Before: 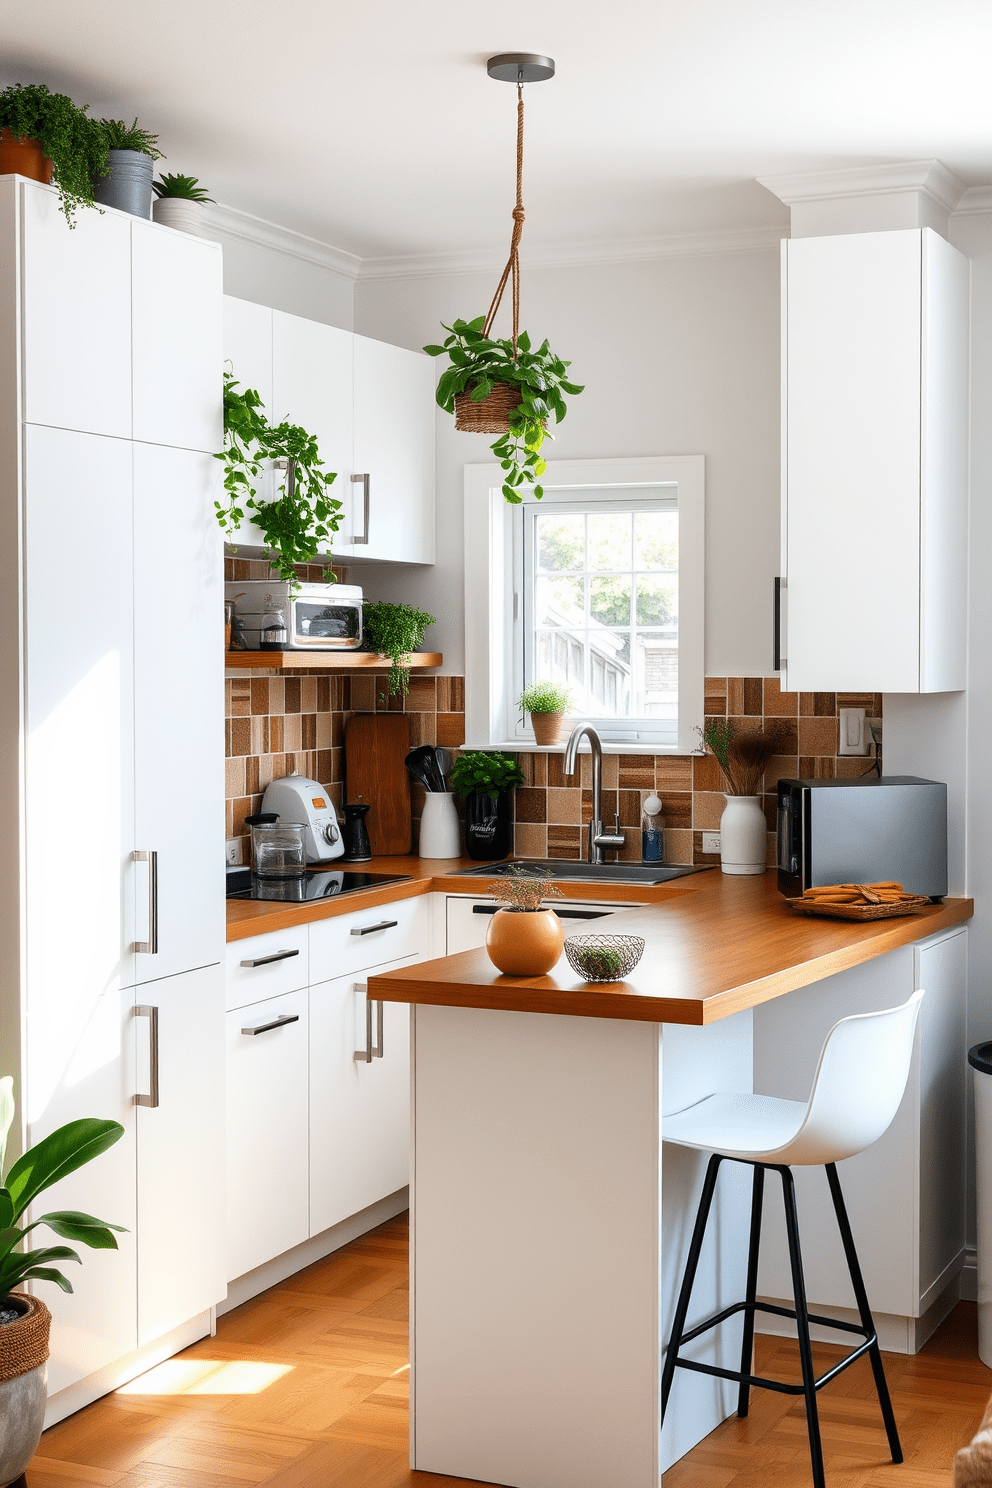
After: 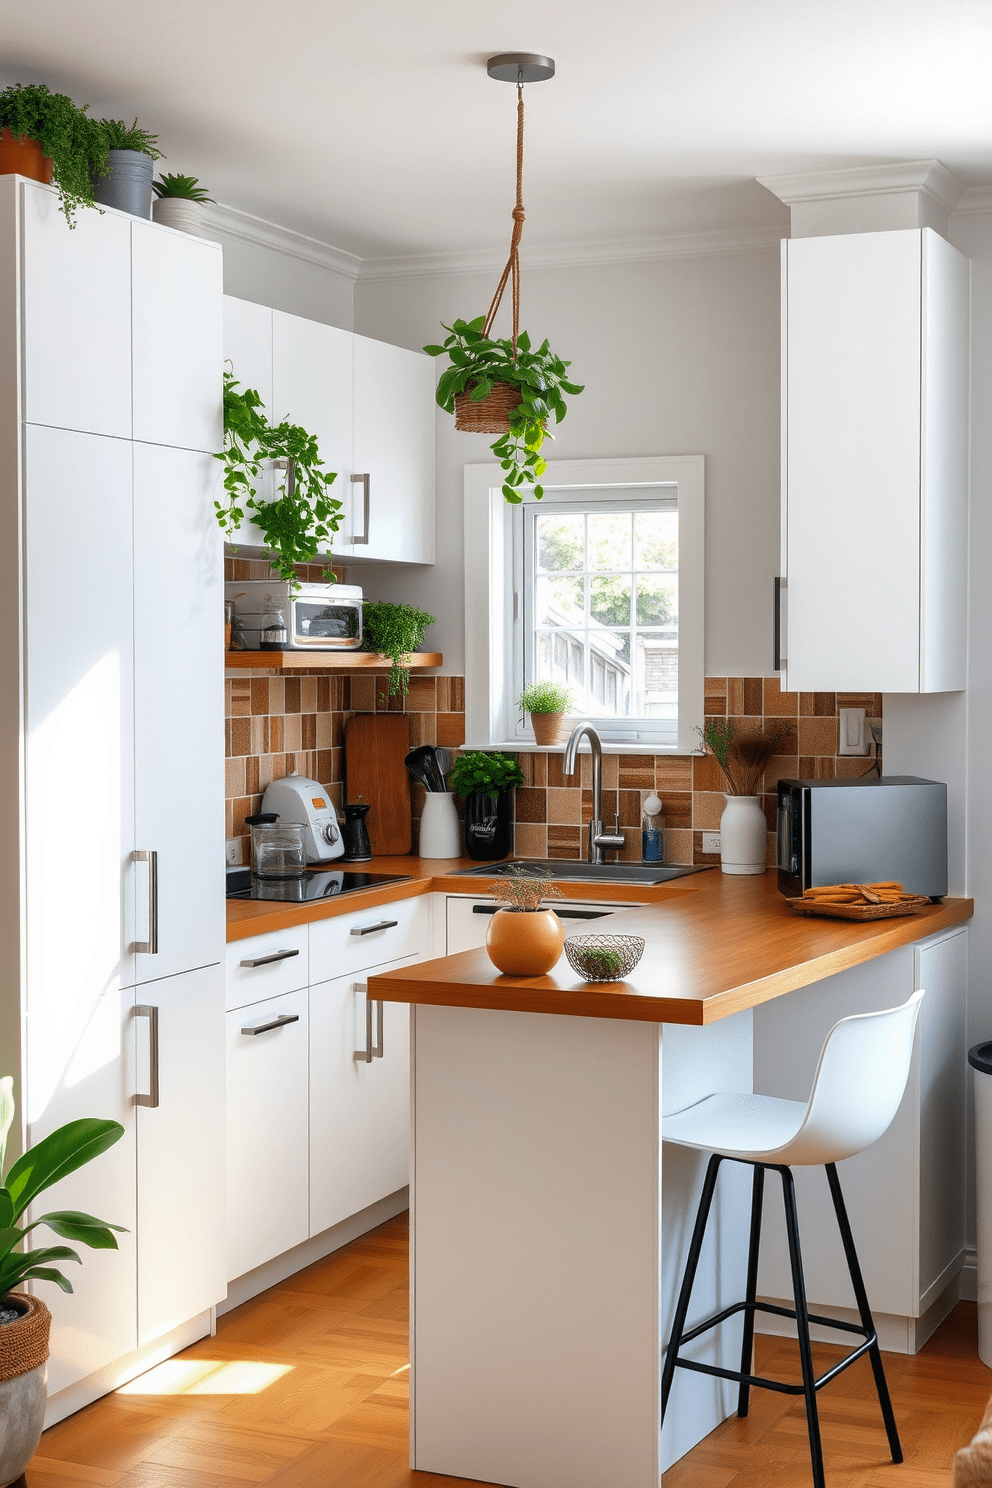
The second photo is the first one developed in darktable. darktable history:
shadows and highlights: on, module defaults
contrast brightness saturation: contrast 0.051
